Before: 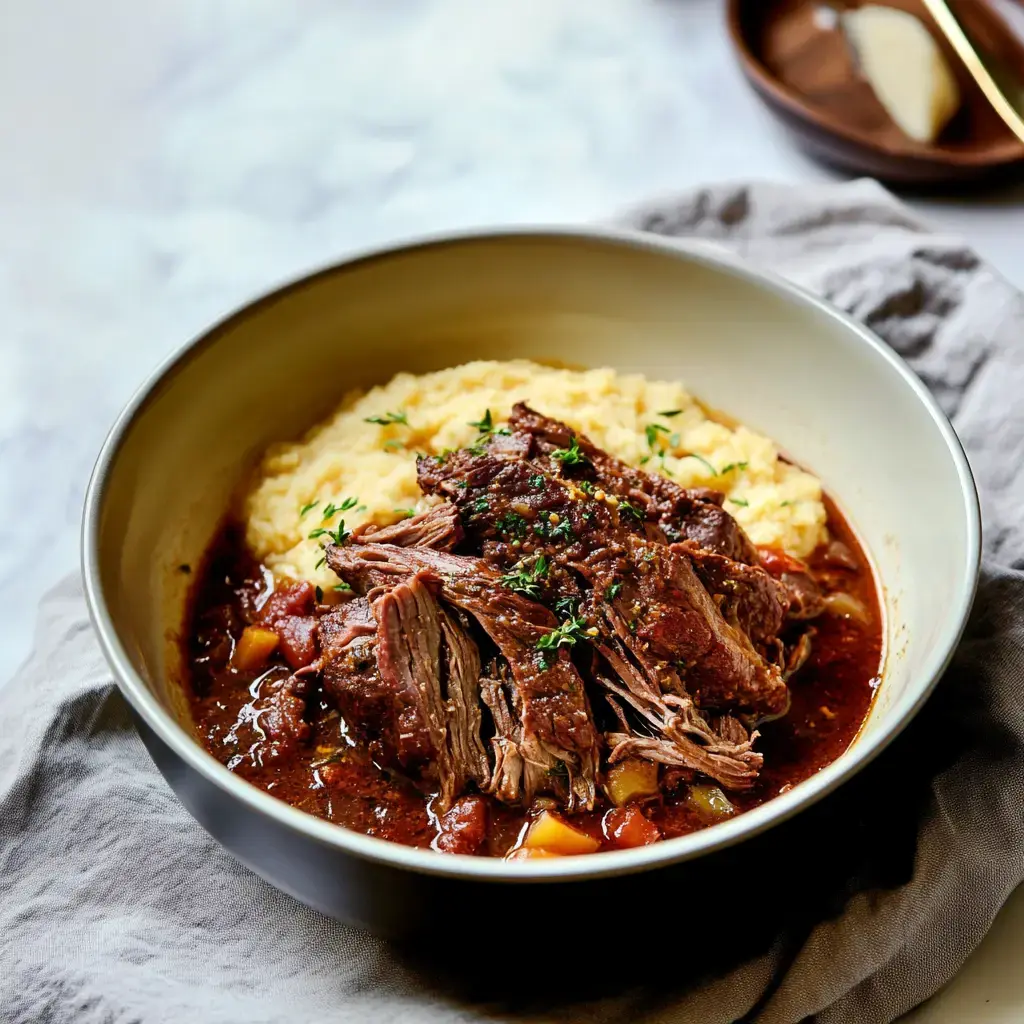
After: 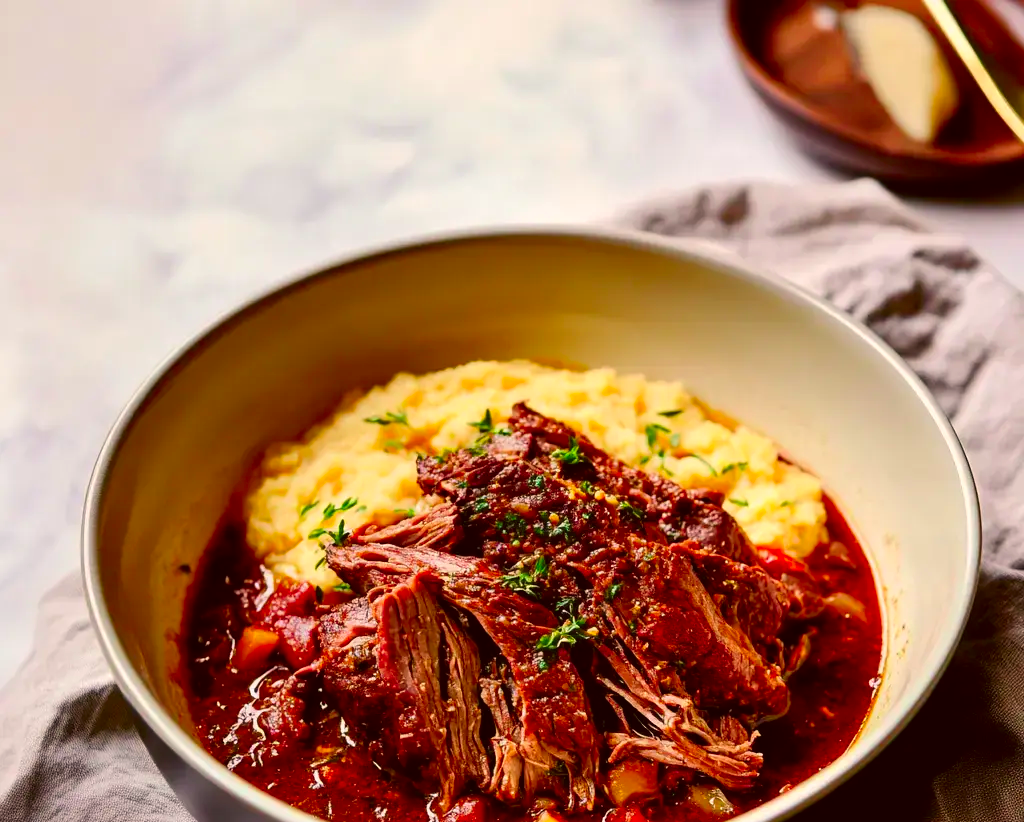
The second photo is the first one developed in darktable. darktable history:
color correction: highlights a* 6.27, highlights b* 8.19, shadows a* 5.94, shadows b* 7.23, saturation 0.9
crop: bottom 19.644%
color contrast: green-magenta contrast 1.69, blue-yellow contrast 1.49
